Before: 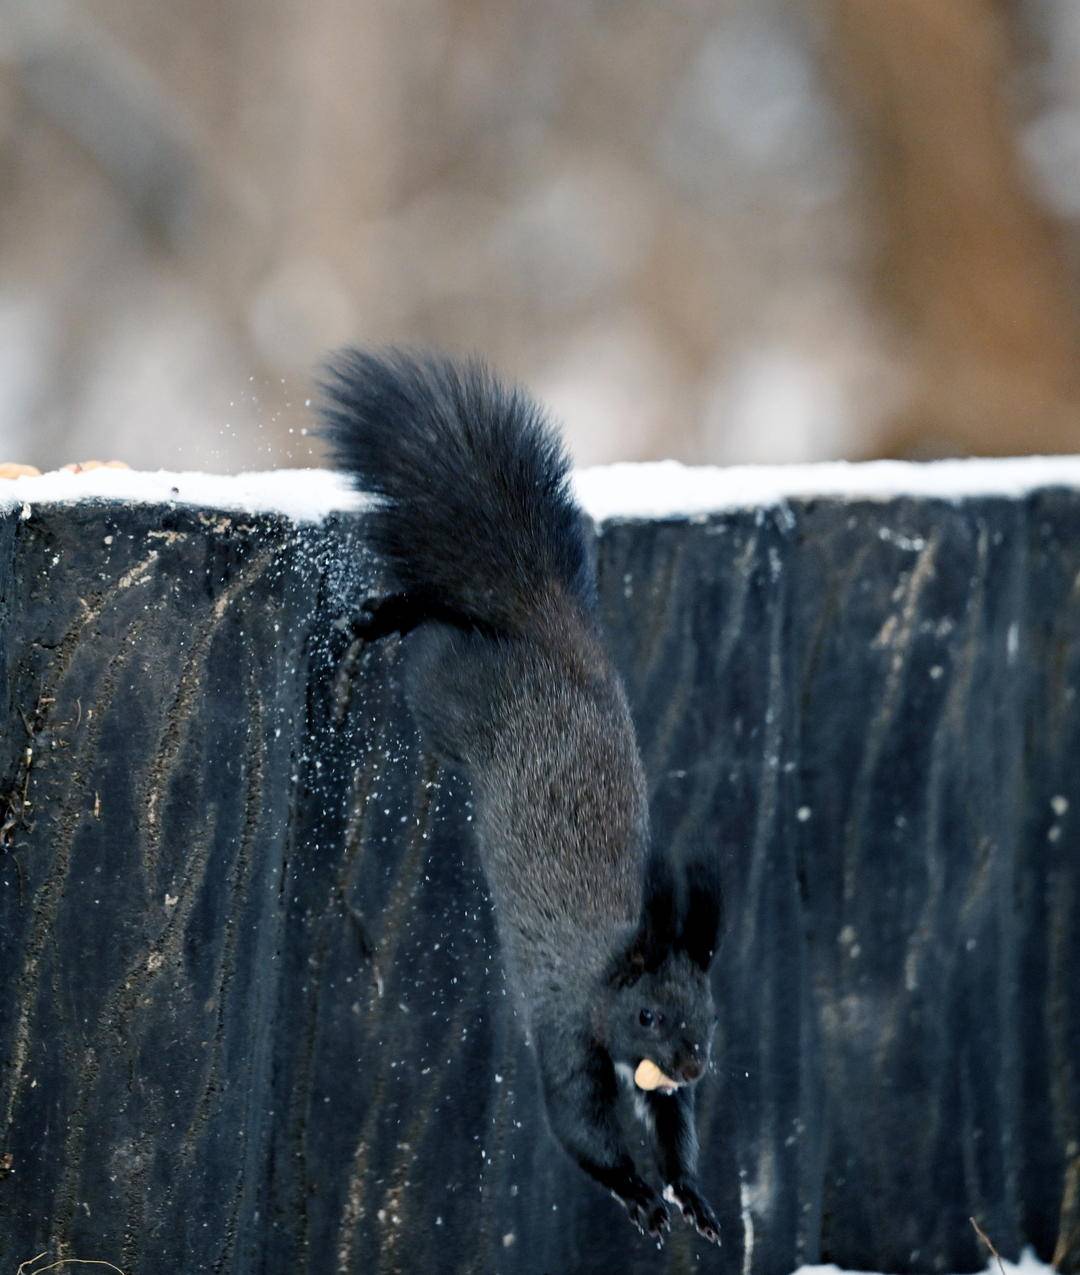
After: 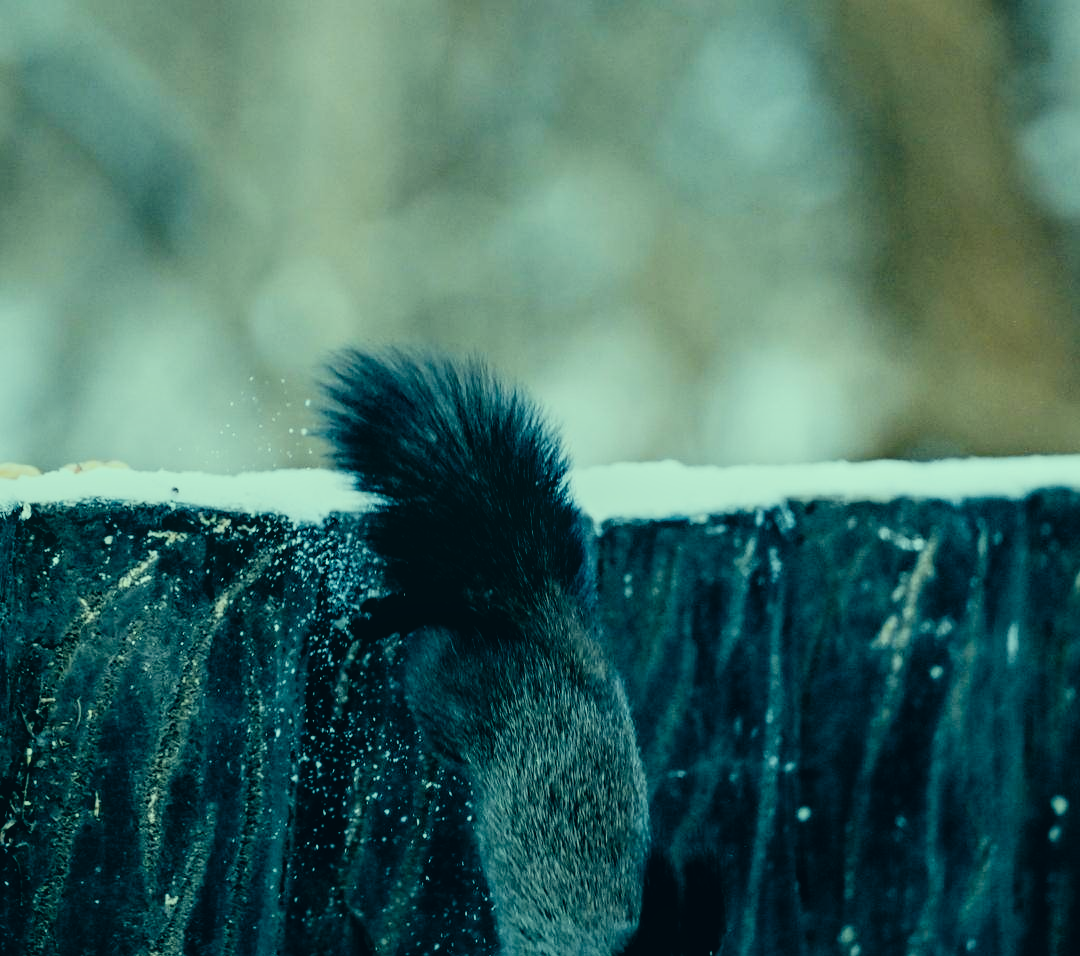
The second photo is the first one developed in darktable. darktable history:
crop: bottom 24.982%
color correction: highlights a* -19.96, highlights b* 9.8, shadows a* -20.58, shadows b* -10.35
filmic rgb: black relative exposure -5.06 EV, white relative exposure 3.95 EV, hardness 2.87, contrast 1.189, highlights saturation mix -28.85%
local contrast: on, module defaults
tone equalizer: smoothing diameter 24.93%, edges refinement/feathering 11.04, preserve details guided filter
exposure: black level correction 0.001, exposure 0.138 EV, compensate exposure bias true, compensate highlight preservation false
